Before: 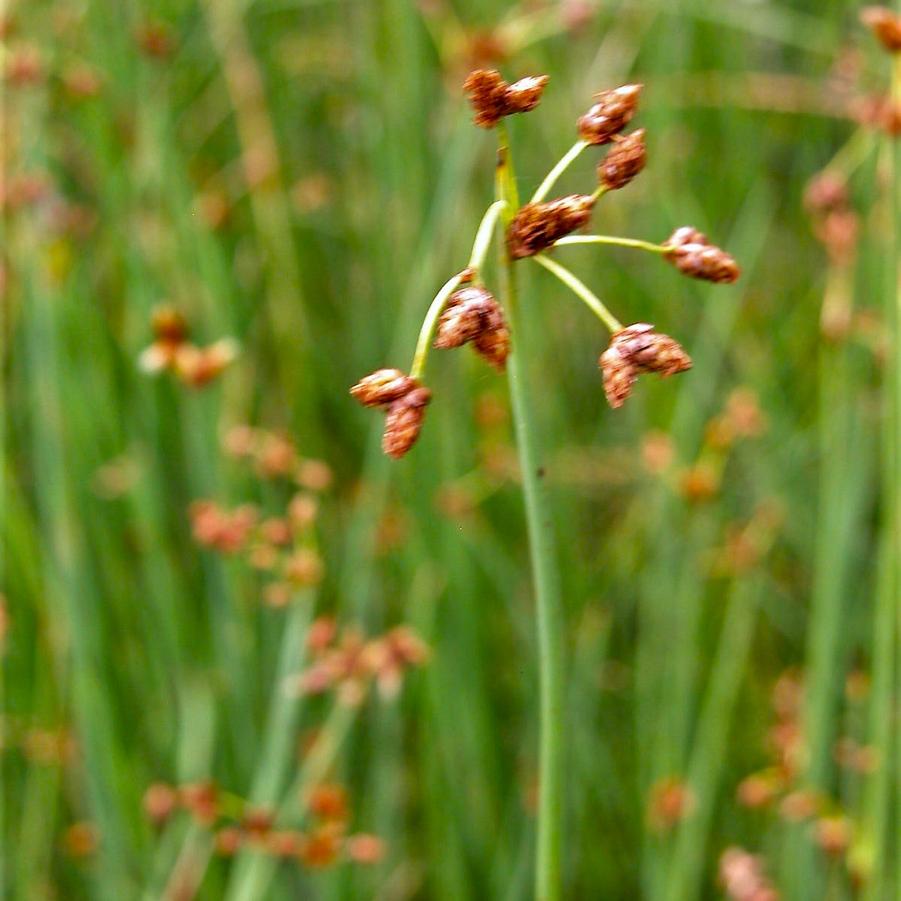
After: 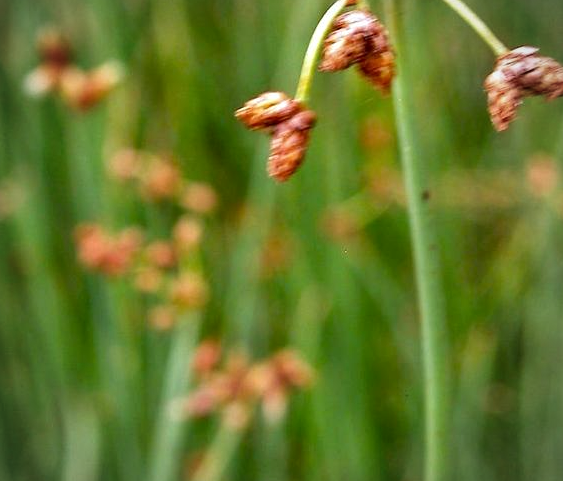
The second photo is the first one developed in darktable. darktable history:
crop: left 12.868%, top 30.77%, right 24.566%, bottom 15.789%
local contrast: highlights 101%, shadows 100%, detail 120%, midtone range 0.2
vignetting: fall-off radius 61.2%, unbound false
